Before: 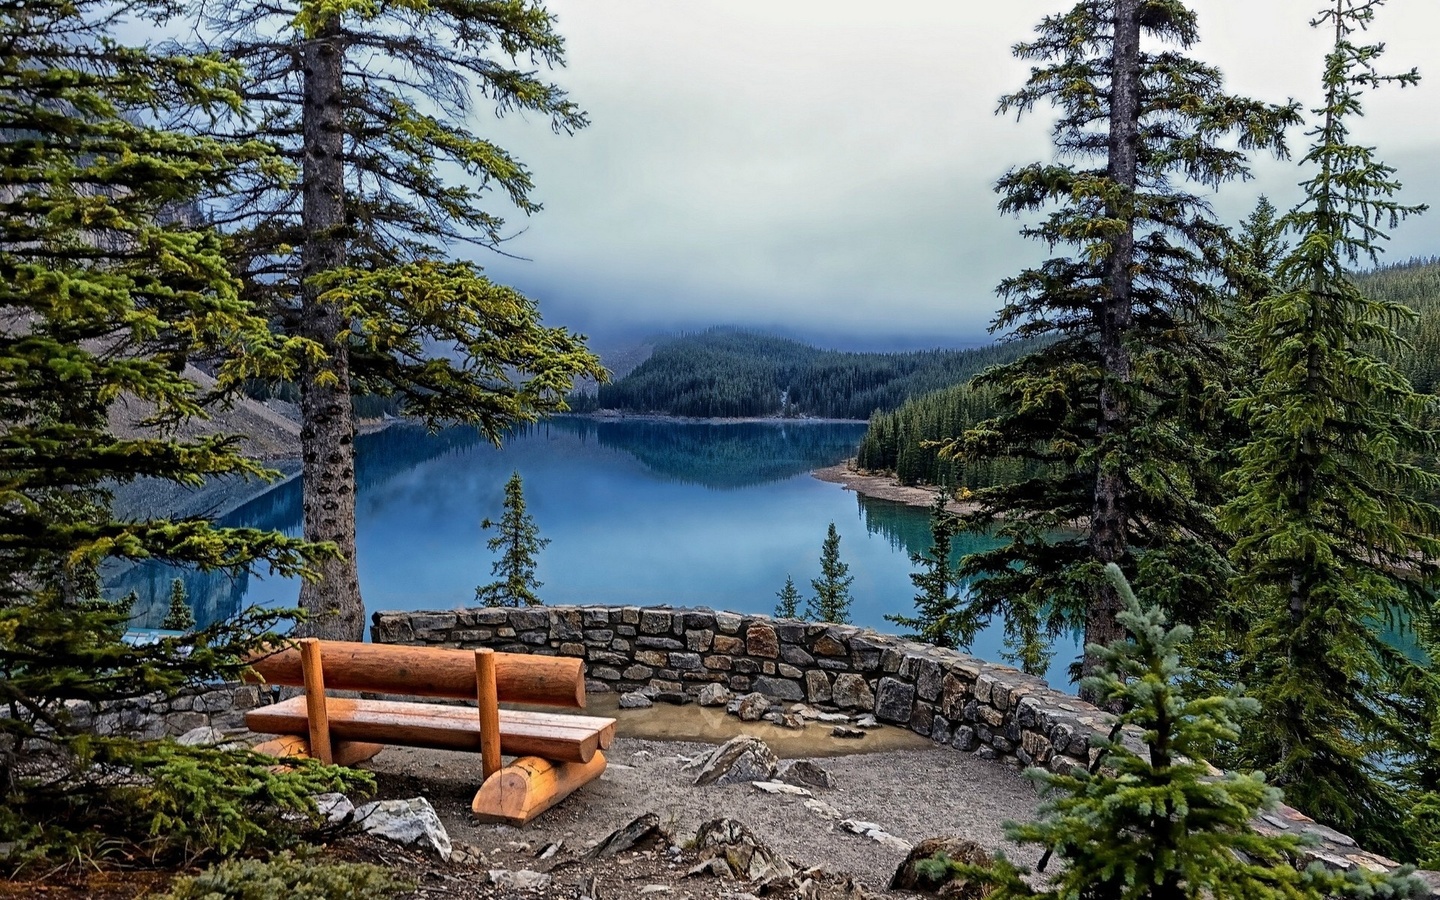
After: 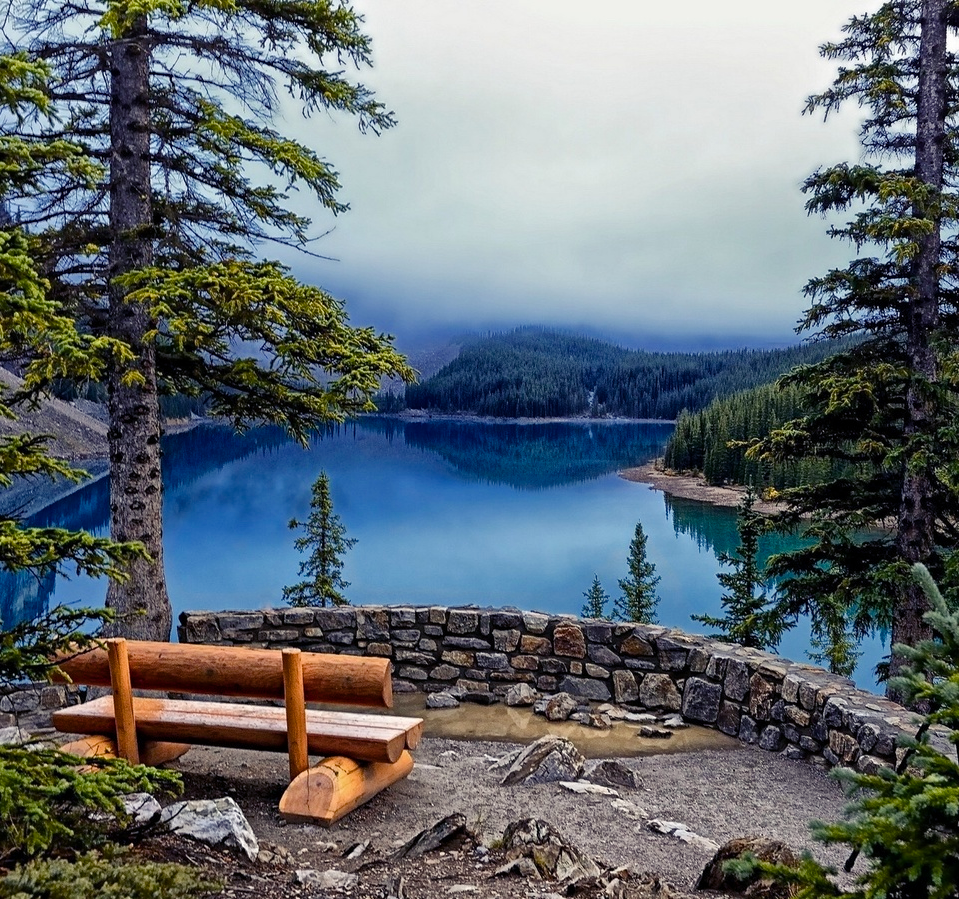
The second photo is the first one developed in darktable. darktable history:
color balance rgb: shadows lift › luminance -21.707%, shadows lift › chroma 6.673%, shadows lift › hue 272.07°, perceptual saturation grading › global saturation 14.069%, perceptual saturation grading › highlights -24.713%, perceptual saturation grading › shadows 24.258%, global vibrance 20%
contrast brightness saturation: saturation -0.052
crop and rotate: left 13.42%, right 19.94%
